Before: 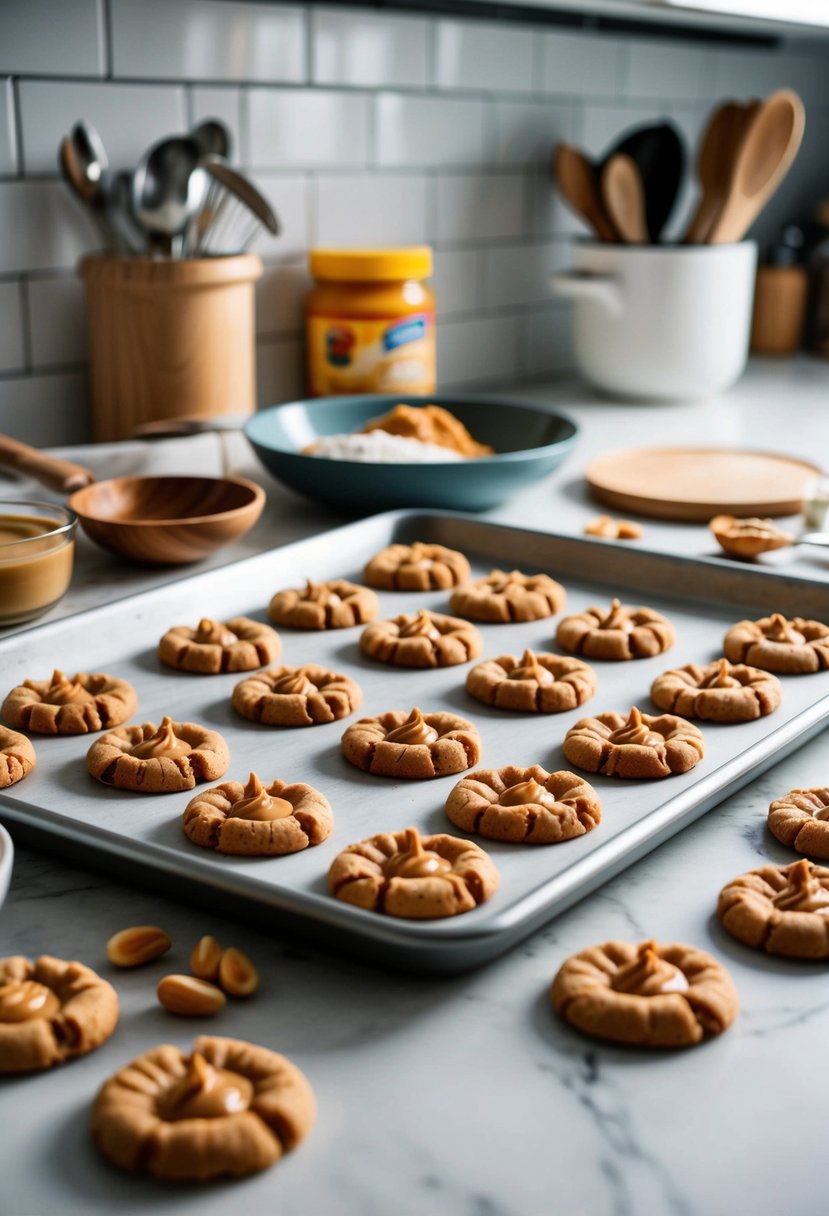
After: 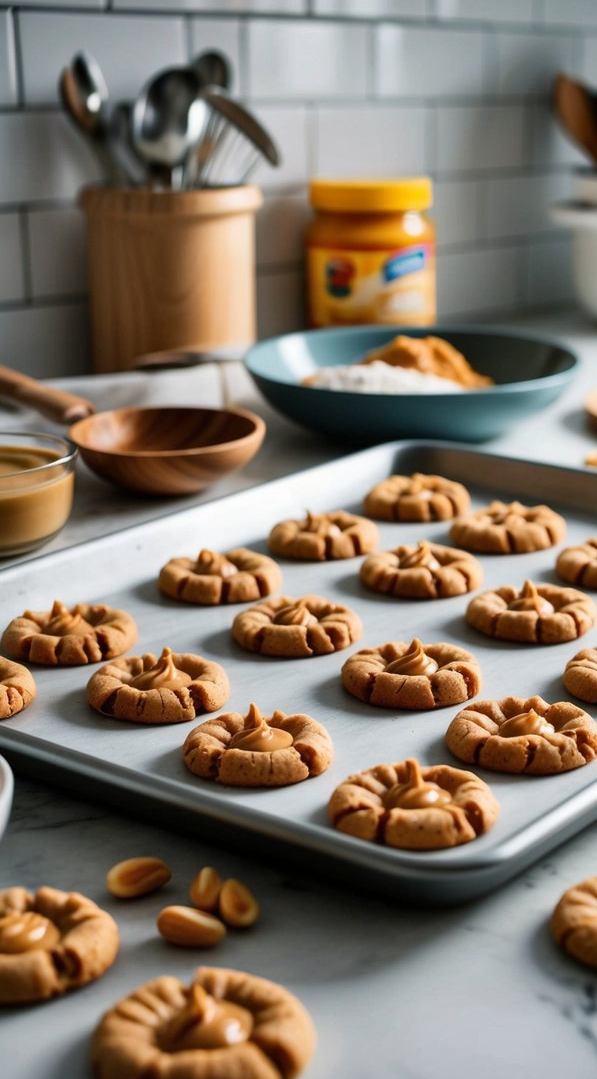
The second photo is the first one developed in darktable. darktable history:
shadows and highlights: low approximation 0.01, soften with gaussian
crop: top 5.756%, right 27.899%, bottom 5.504%
